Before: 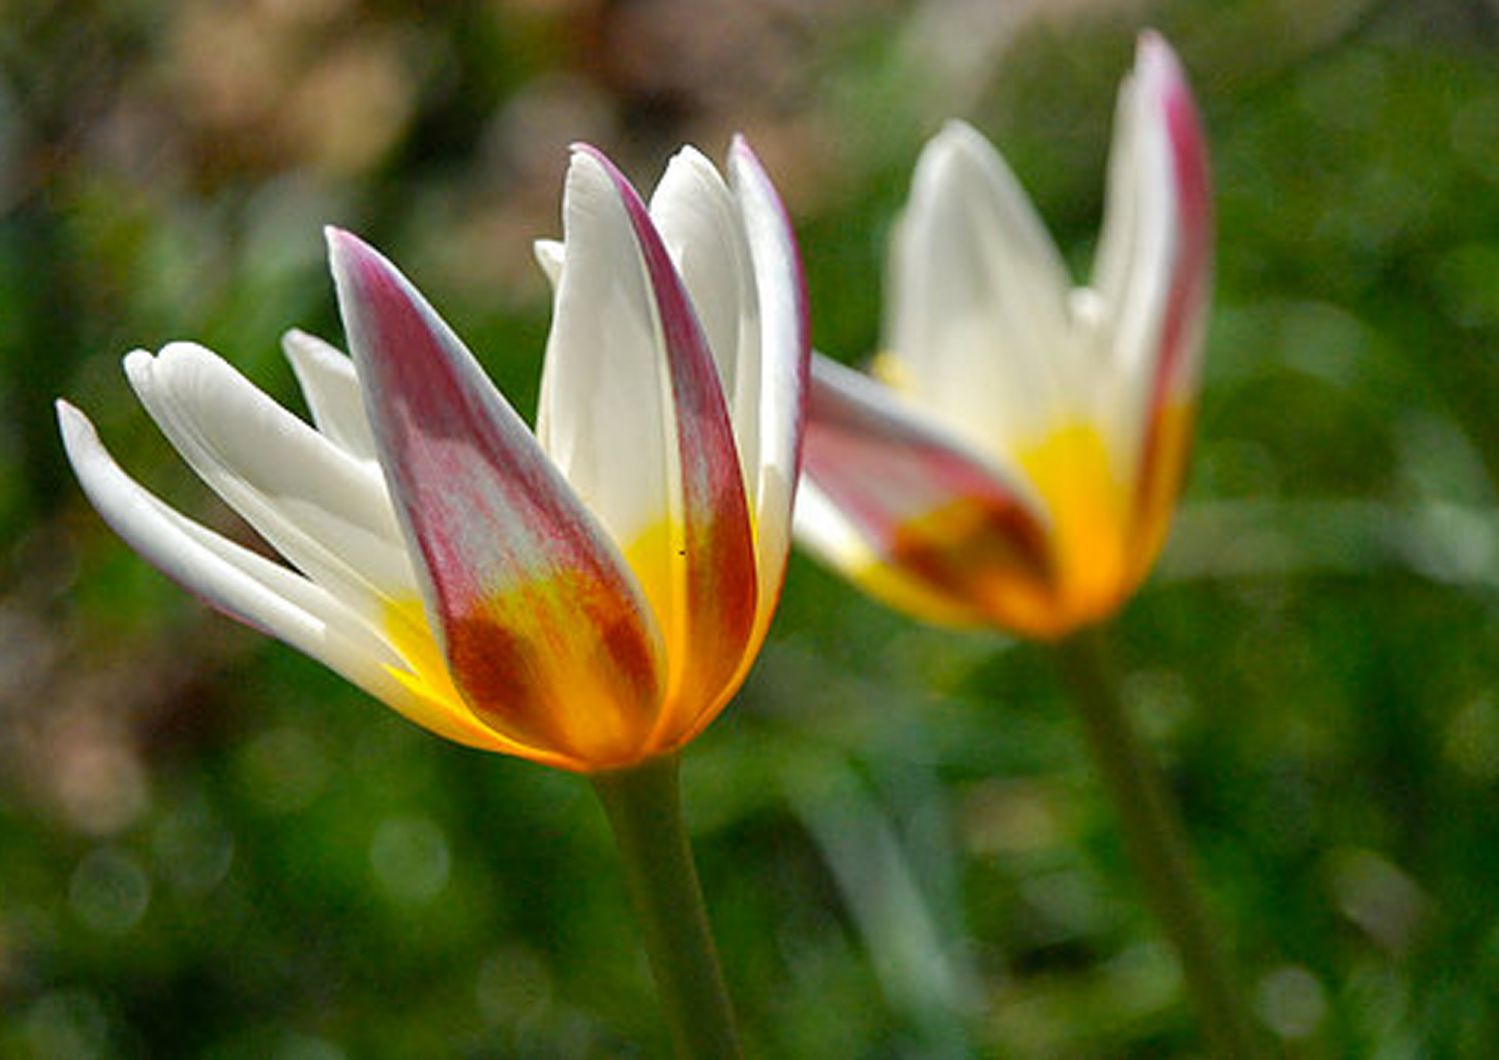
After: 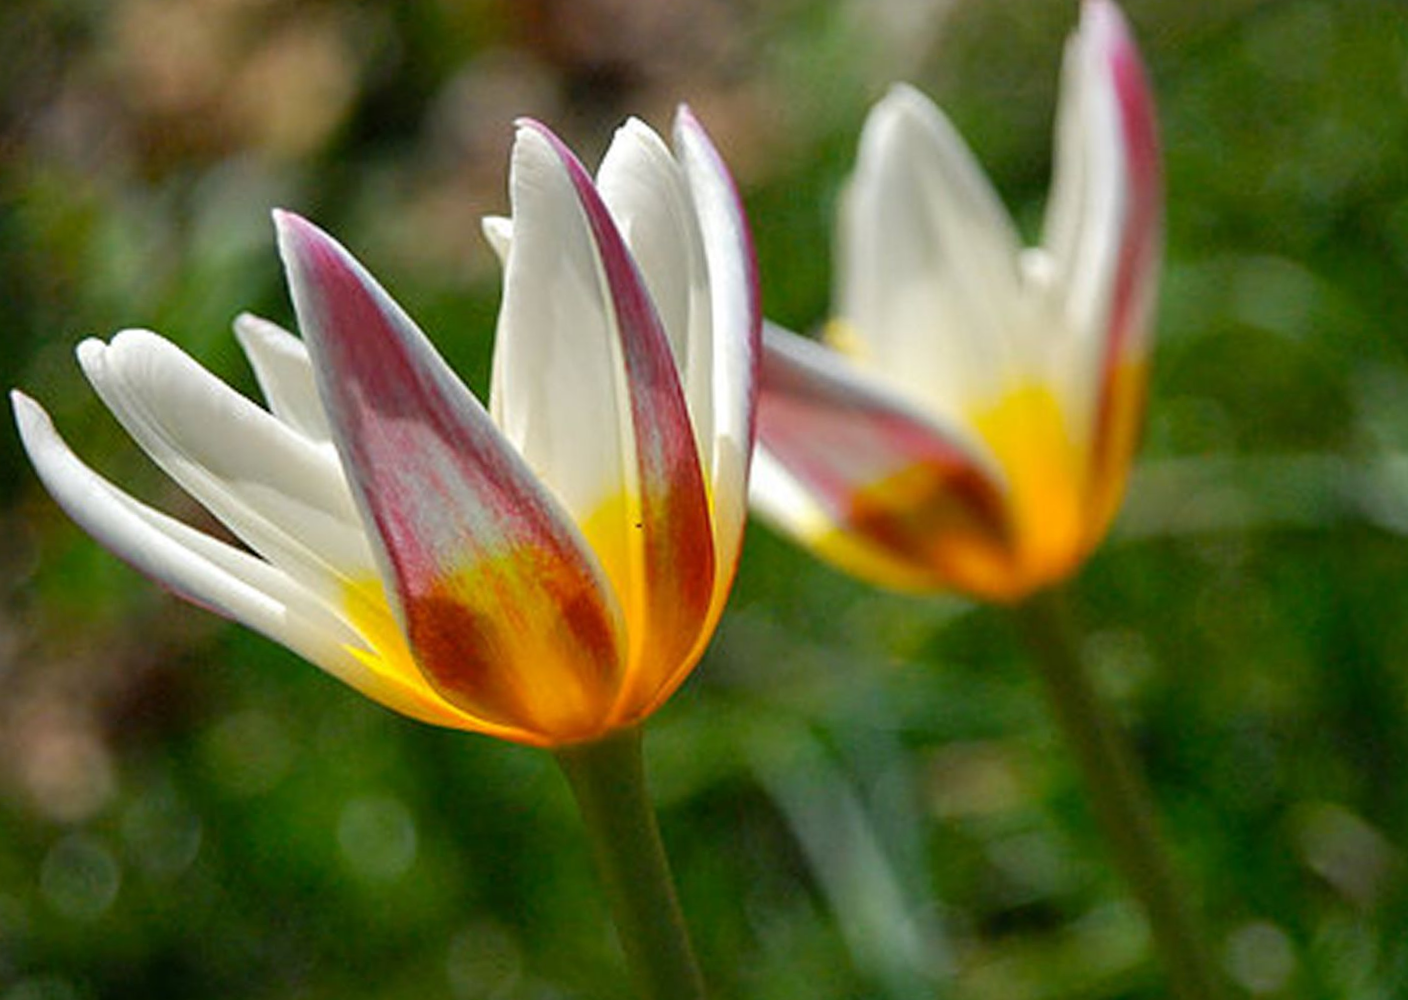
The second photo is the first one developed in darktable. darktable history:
crop and rotate: angle -0.5°
rotate and perspective: rotation -2.12°, lens shift (vertical) 0.009, lens shift (horizontal) -0.008, automatic cropping original format, crop left 0.036, crop right 0.964, crop top 0.05, crop bottom 0.959
